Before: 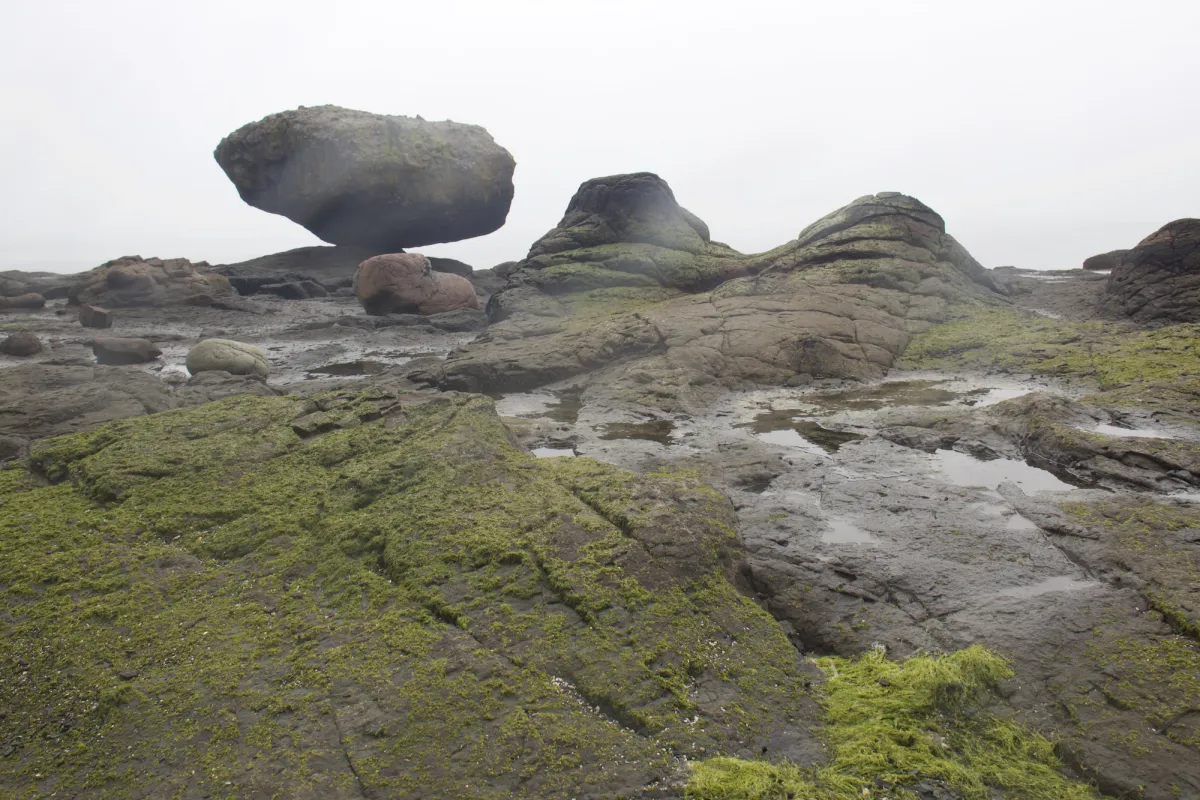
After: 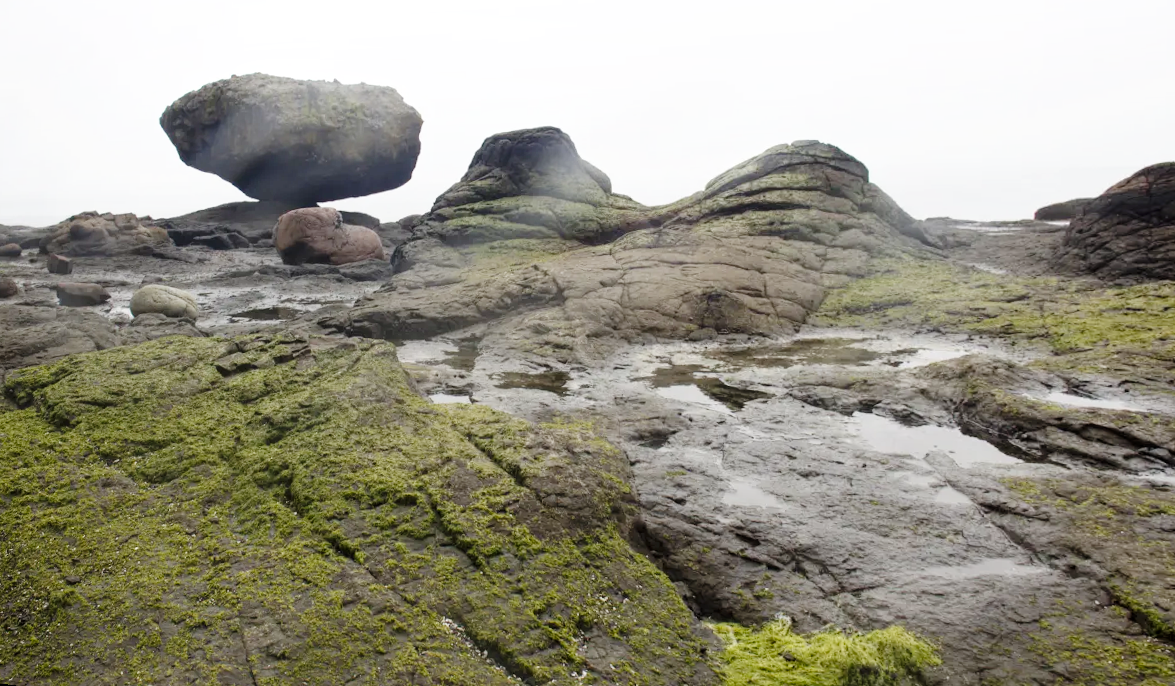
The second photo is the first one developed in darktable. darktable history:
tone curve: curves: ch0 [(0, 0) (0.003, 0.003) (0.011, 0.005) (0.025, 0.008) (0.044, 0.012) (0.069, 0.02) (0.1, 0.031) (0.136, 0.047) (0.177, 0.088) (0.224, 0.141) (0.277, 0.222) (0.335, 0.32) (0.399, 0.425) (0.468, 0.524) (0.543, 0.623) (0.623, 0.716) (0.709, 0.796) (0.801, 0.88) (0.898, 0.959) (1, 1)], preserve colors none
contrast brightness saturation: saturation -0.1
rotate and perspective: rotation 1.69°, lens shift (vertical) -0.023, lens shift (horizontal) -0.291, crop left 0.025, crop right 0.988, crop top 0.092, crop bottom 0.842
local contrast: highlights 100%, shadows 100%, detail 120%, midtone range 0.2
